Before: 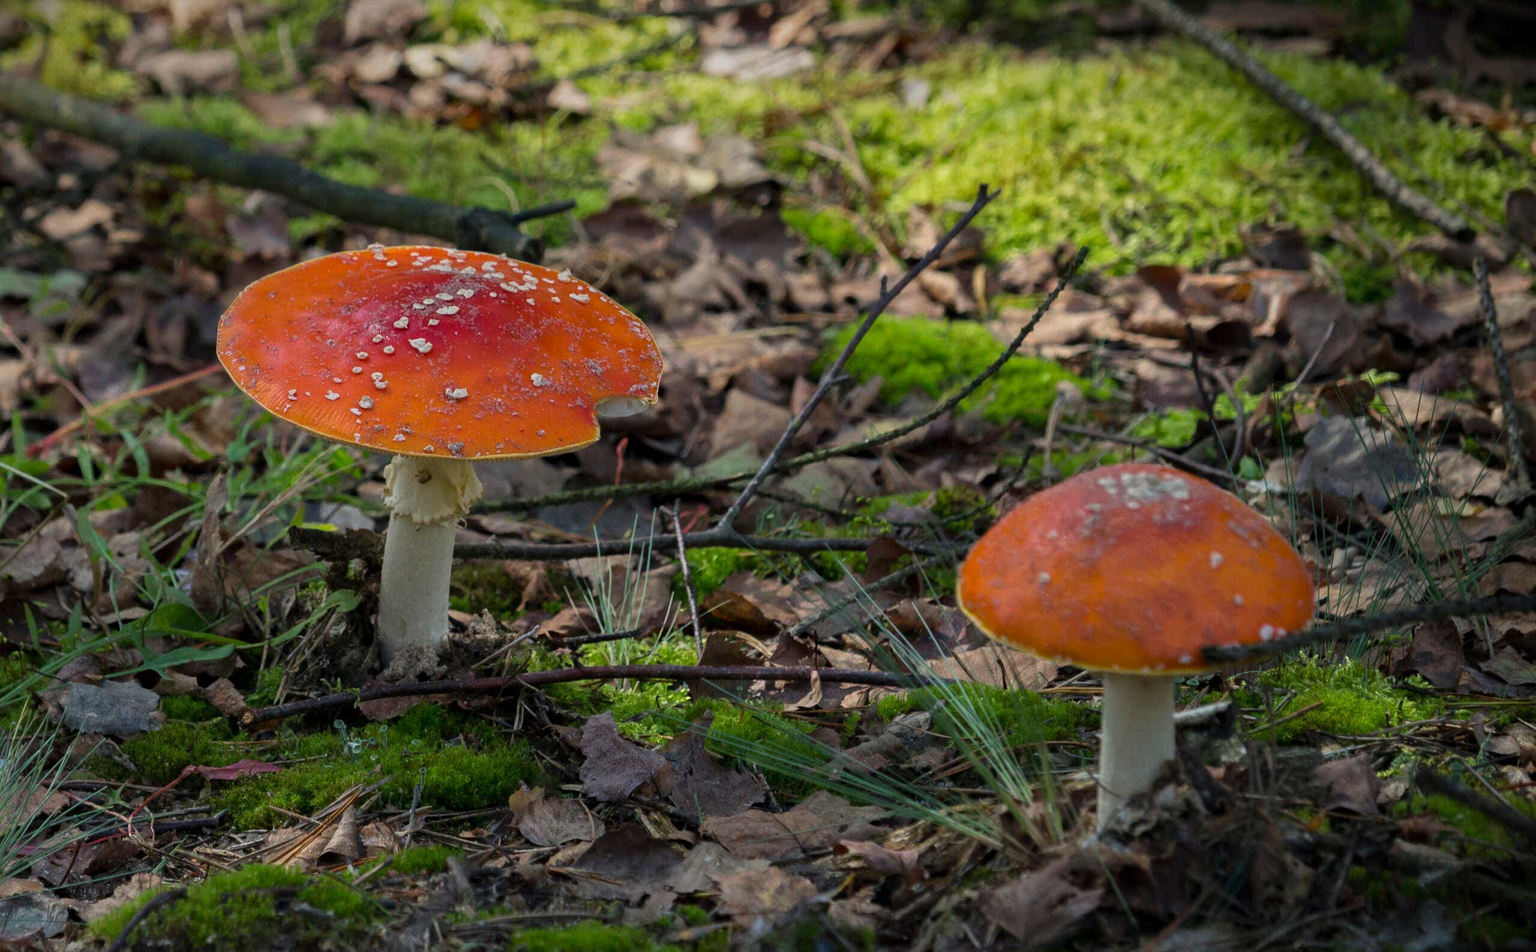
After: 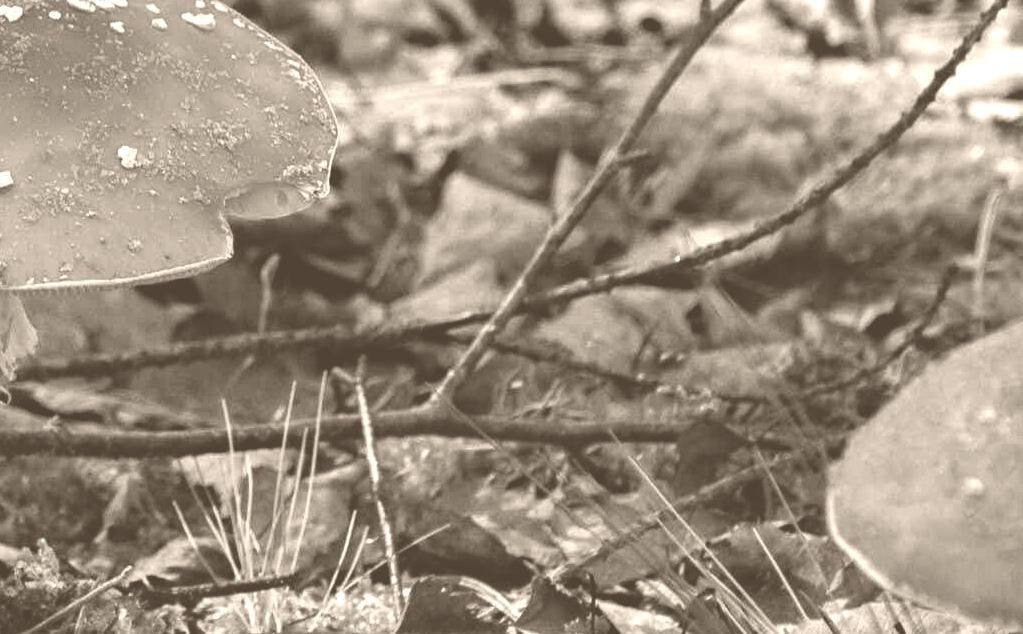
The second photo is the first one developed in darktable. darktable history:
bloom: size 38%, threshold 95%, strength 30%
color correction: highlights a* 4.02, highlights b* 4.98, shadows a* -7.55, shadows b* 4.98
colorize: hue 34.49°, saturation 35.33%, source mix 100%, version 1
color contrast: green-magenta contrast 1.2, blue-yellow contrast 1.2
contrast brightness saturation: contrast 0.16, saturation 0.32
crop: left 30%, top 30%, right 30%, bottom 30%
haze removal: compatibility mode true, adaptive false
